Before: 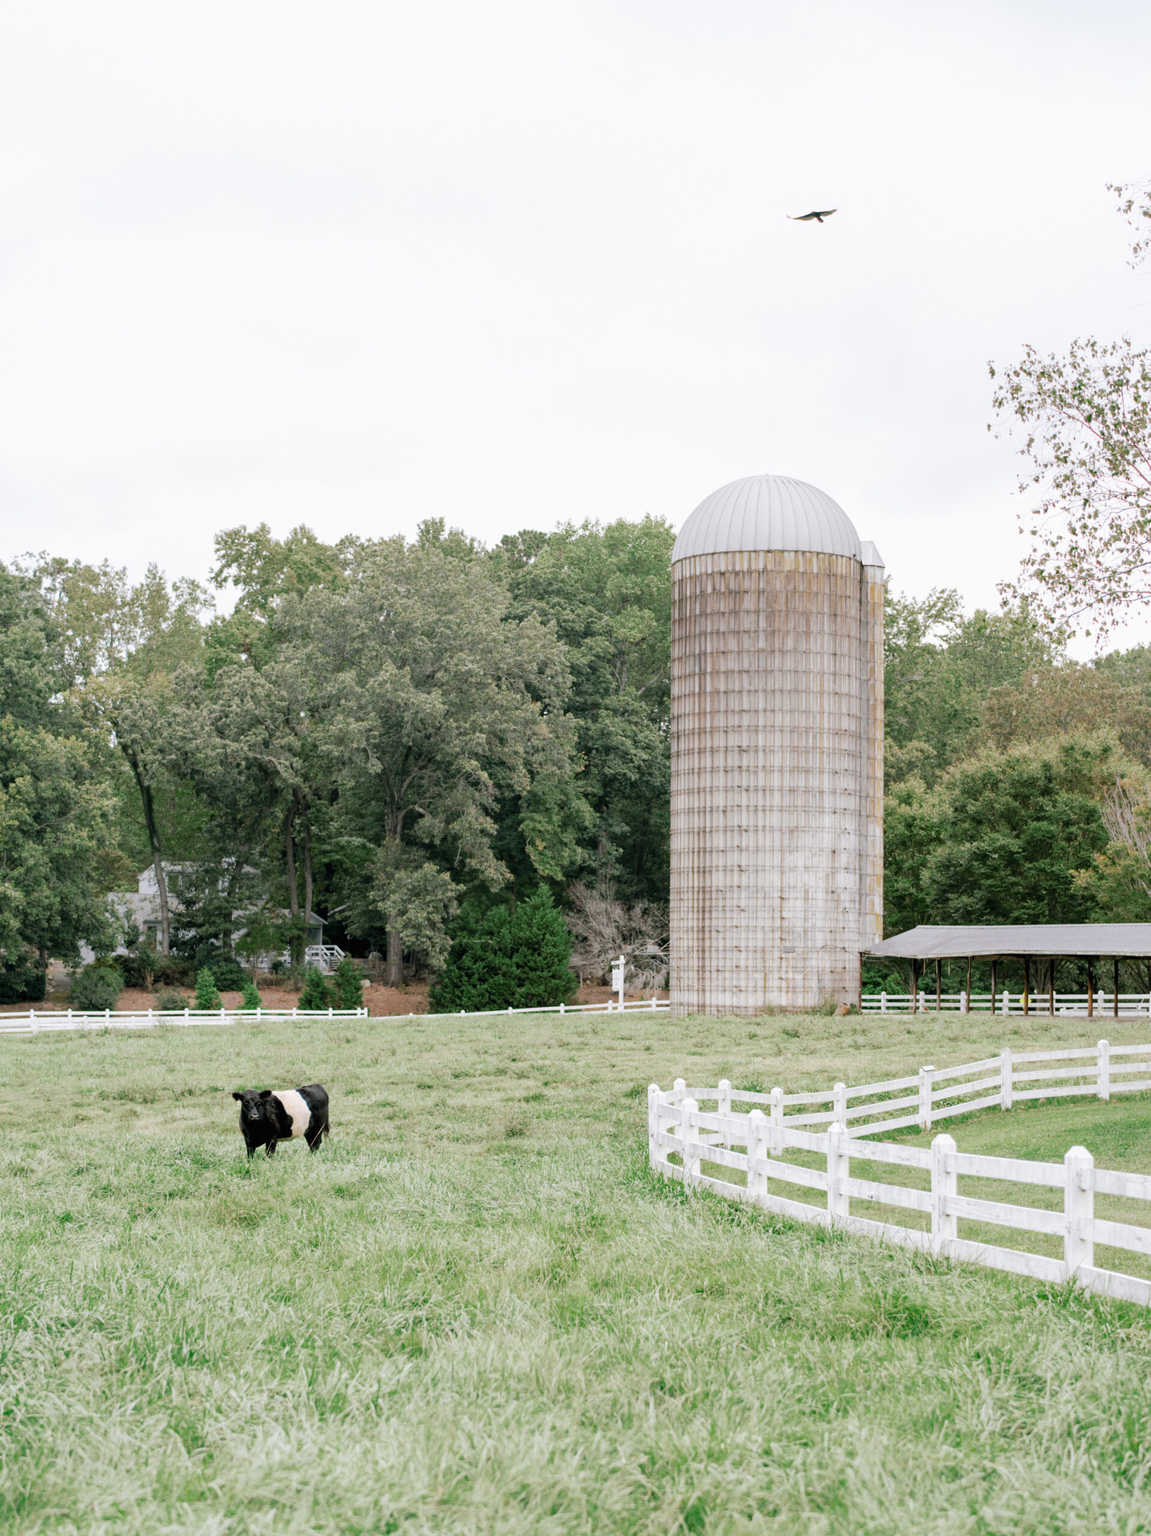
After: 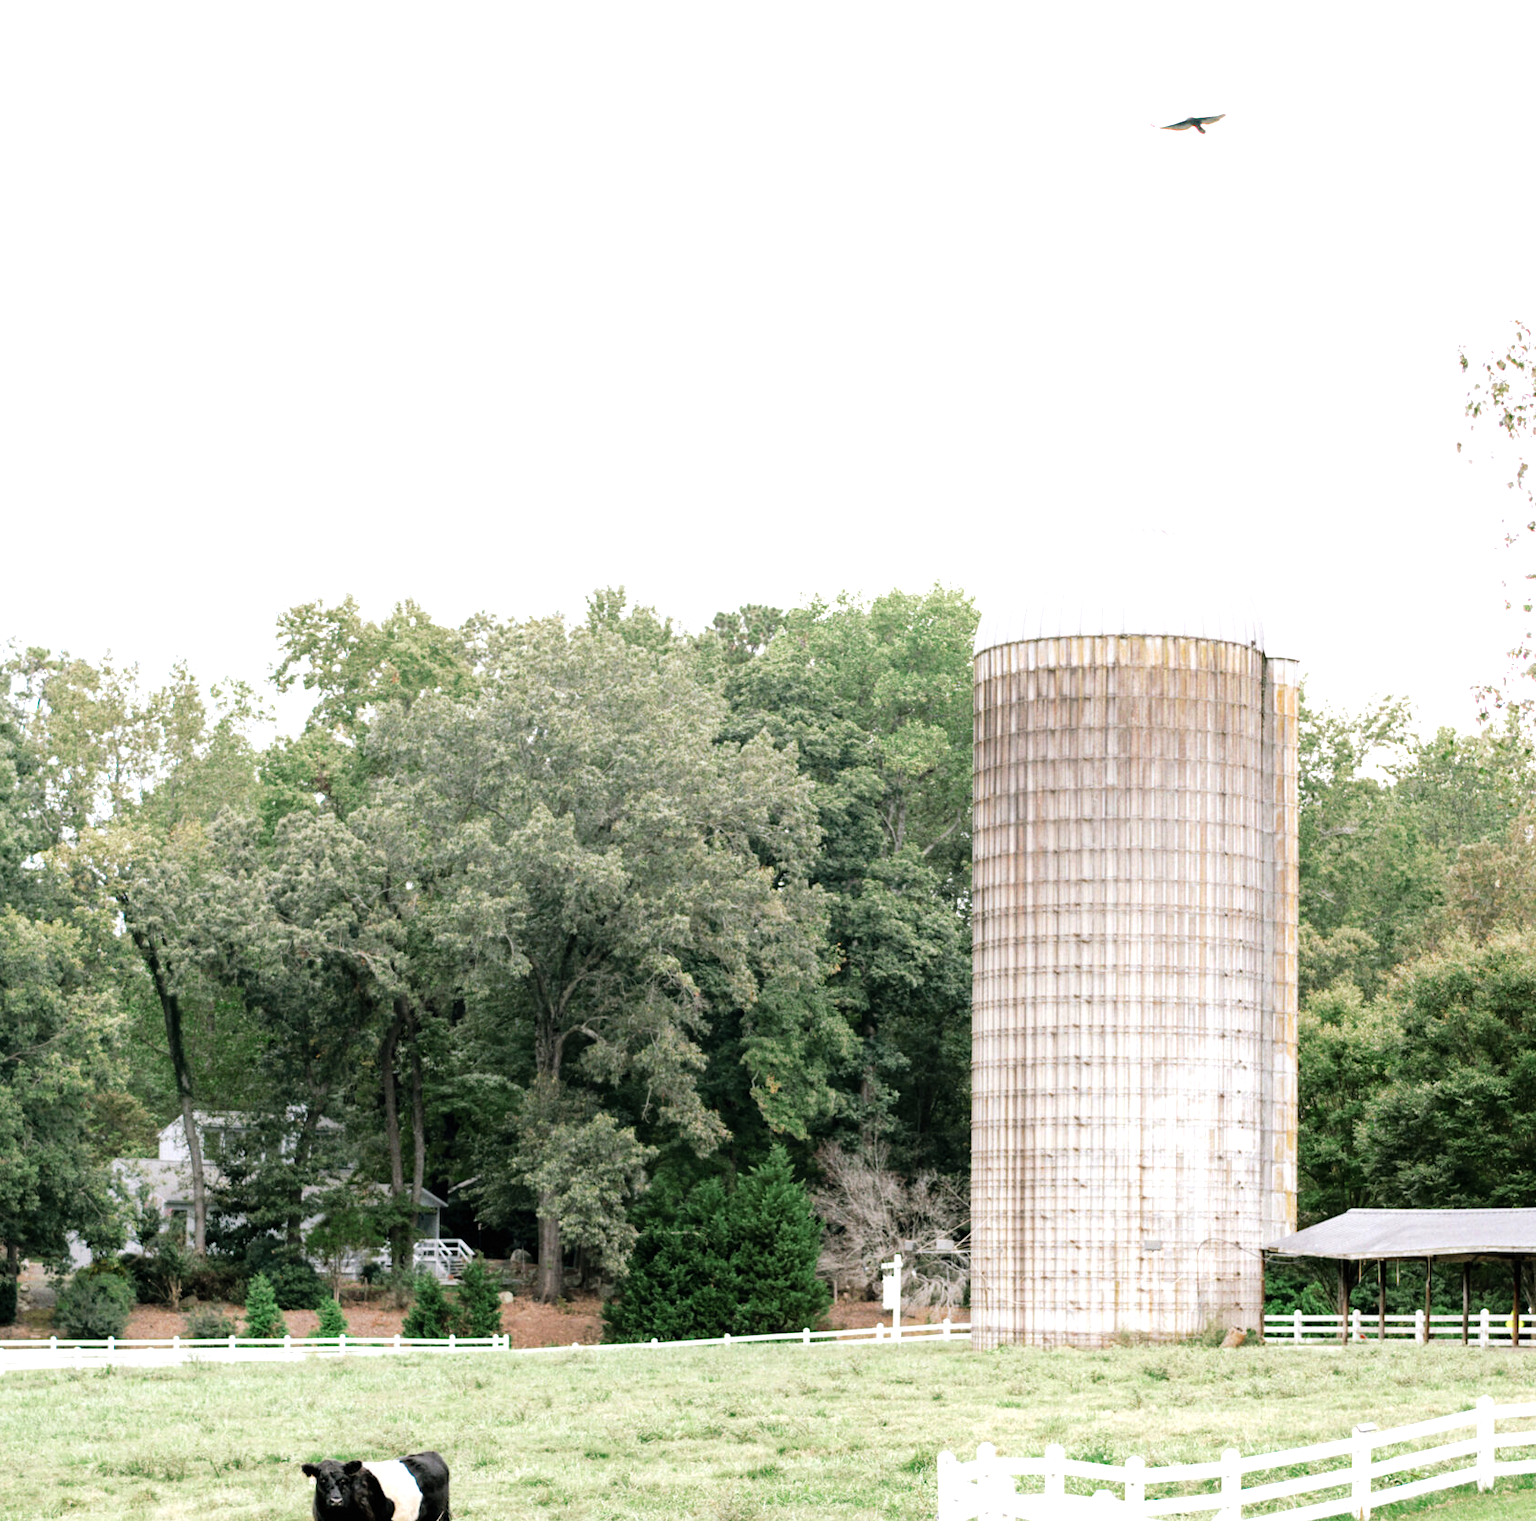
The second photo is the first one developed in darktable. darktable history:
crop: left 3.073%, top 8.815%, right 9.634%, bottom 26.381%
tone equalizer: -8 EV -0.743 EV, -7 EV -0.691 EV, -6 EV -0.571 EV, -5 EV -0.411 EV, -3 EV 0.391 EV, -2 EV 0.6 EV, -1 EV 0.689 EV, +0 EV 0.773 EV, mask exposure compensation -0.493 EV
